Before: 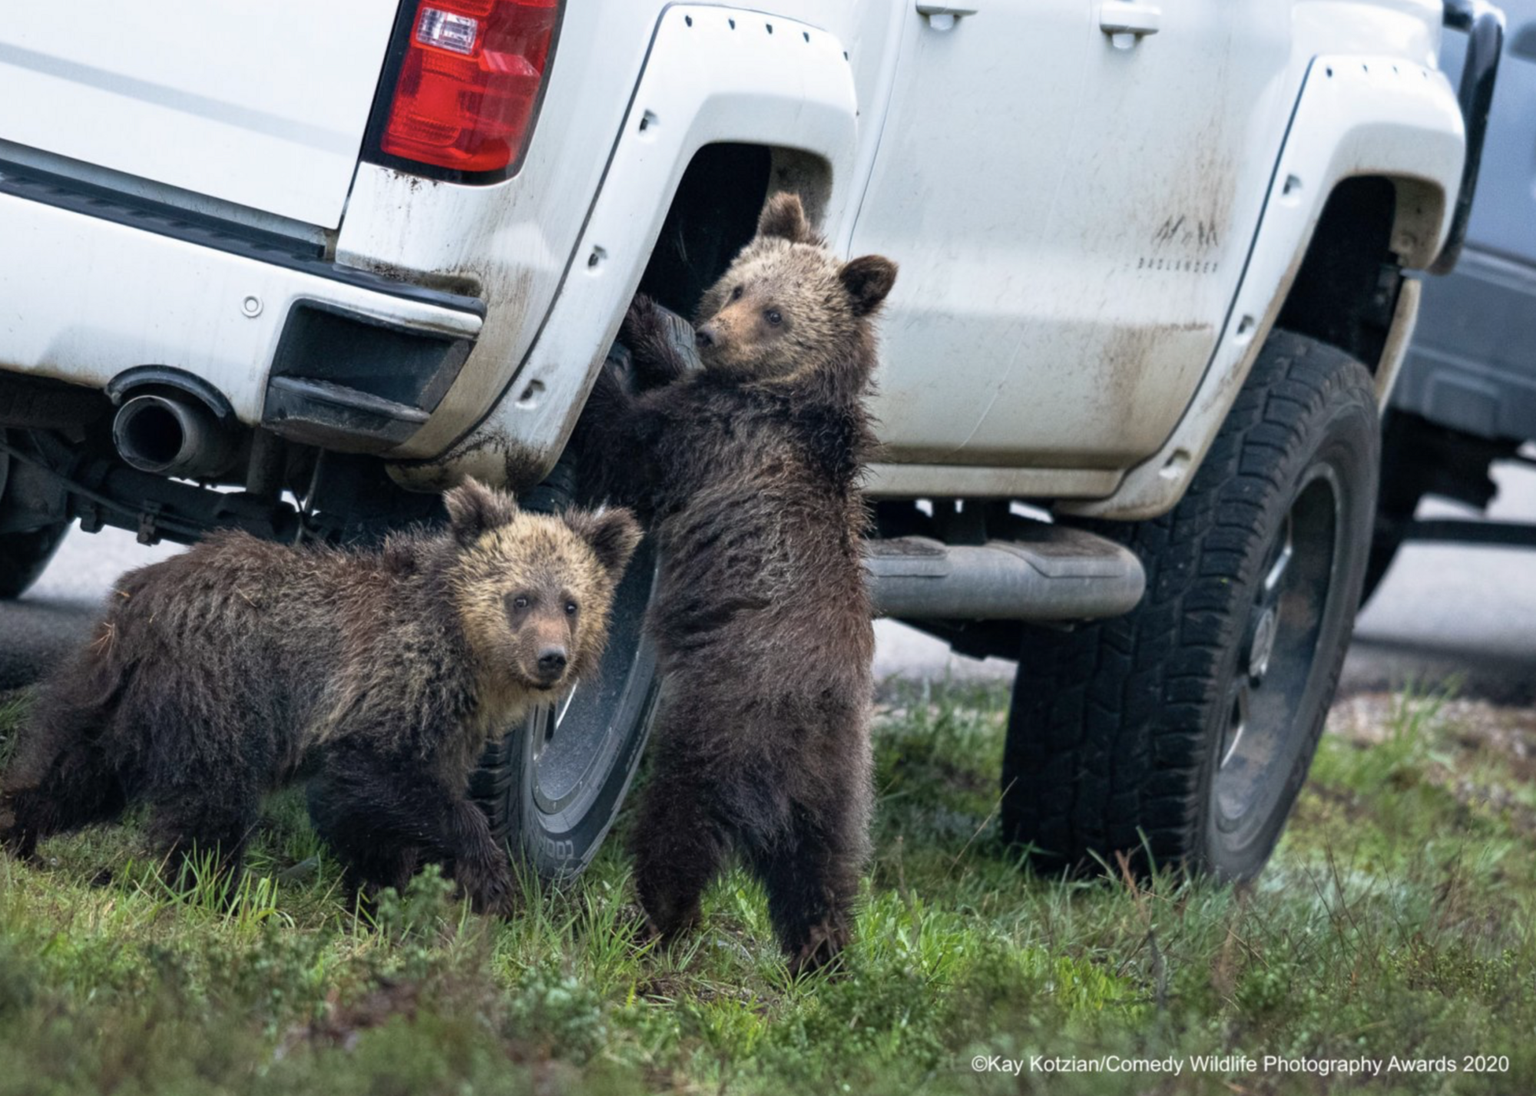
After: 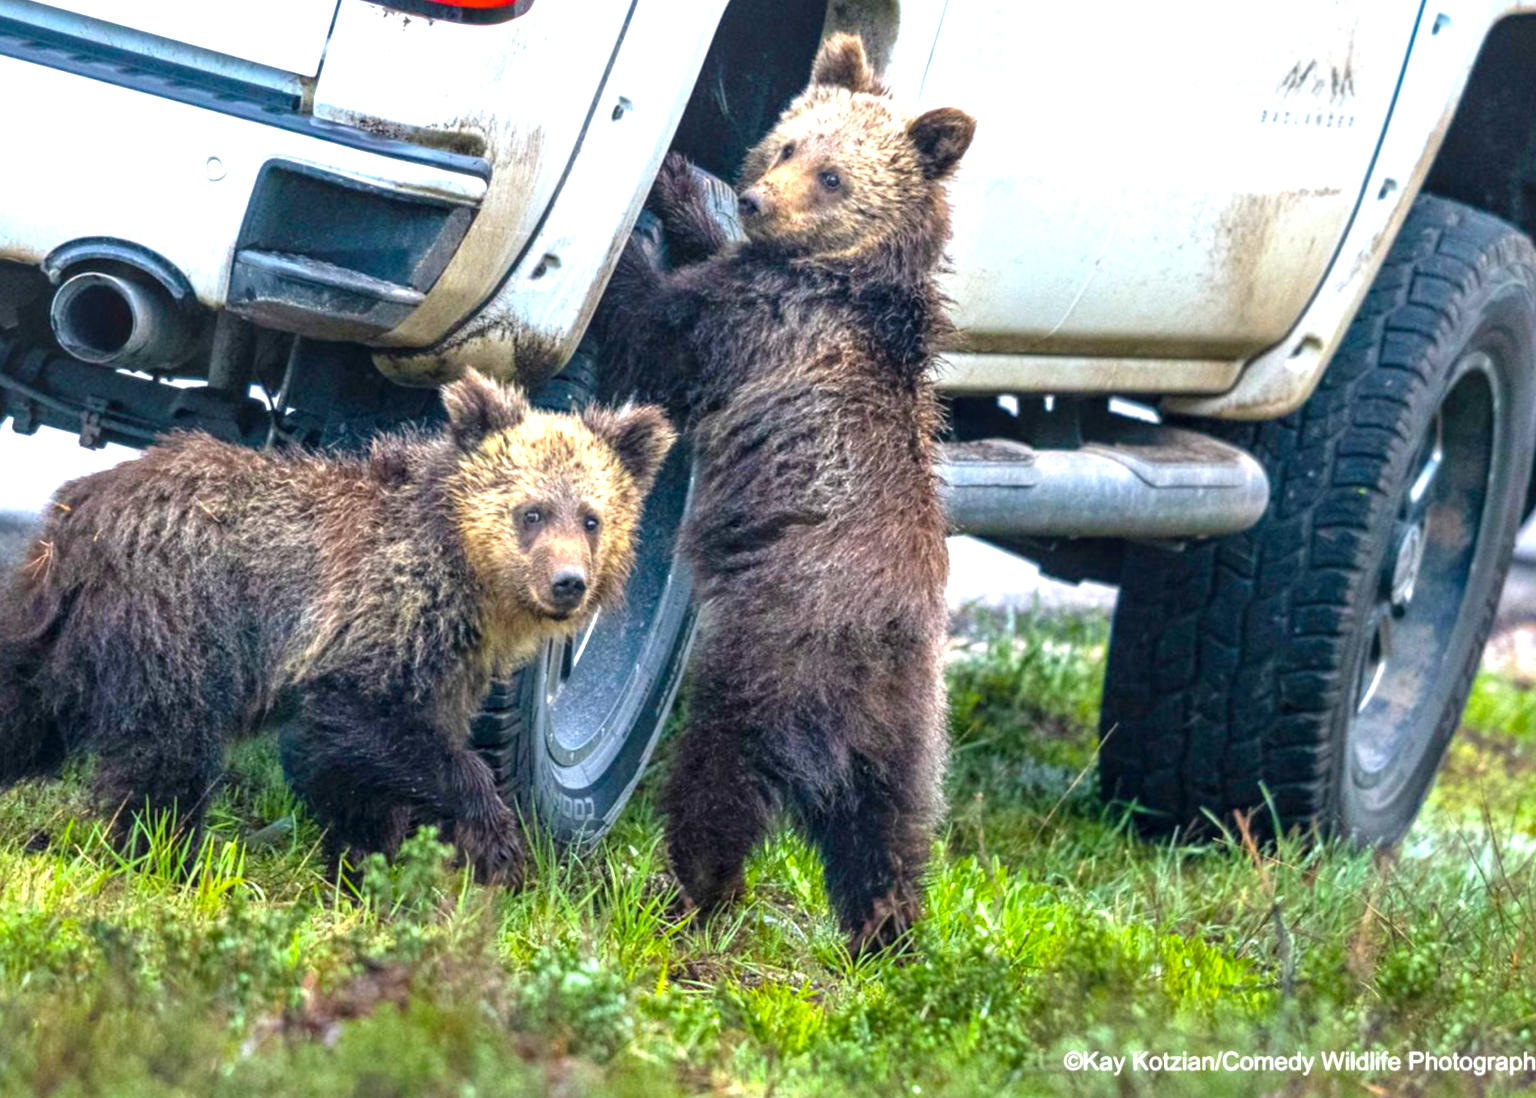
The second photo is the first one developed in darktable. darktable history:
crop and rotate: left 4.581%, top 15.029%, right 10.652%
exposure: black level correction 0, exposure 1.2 EV, compensate highlight preservation false
color balance rgb: perceptual saturation grading › global saturation 25.763%, global vibrance 44.287%
local contrast: on, module defaults
